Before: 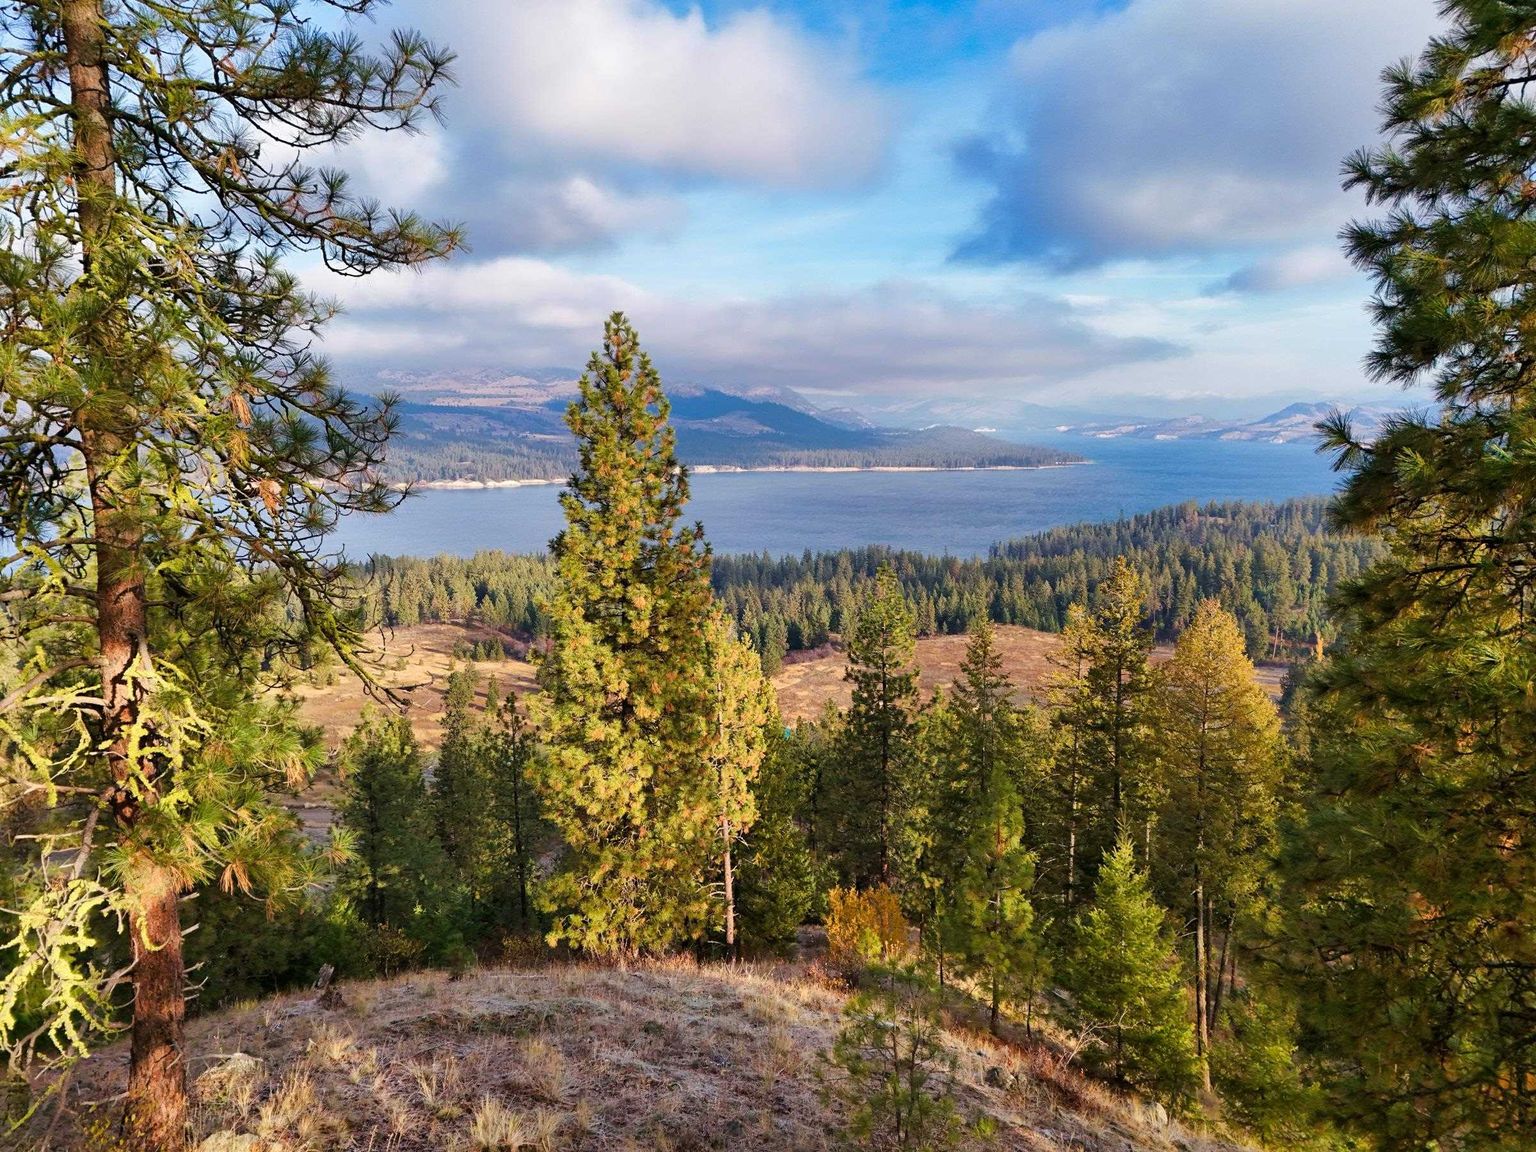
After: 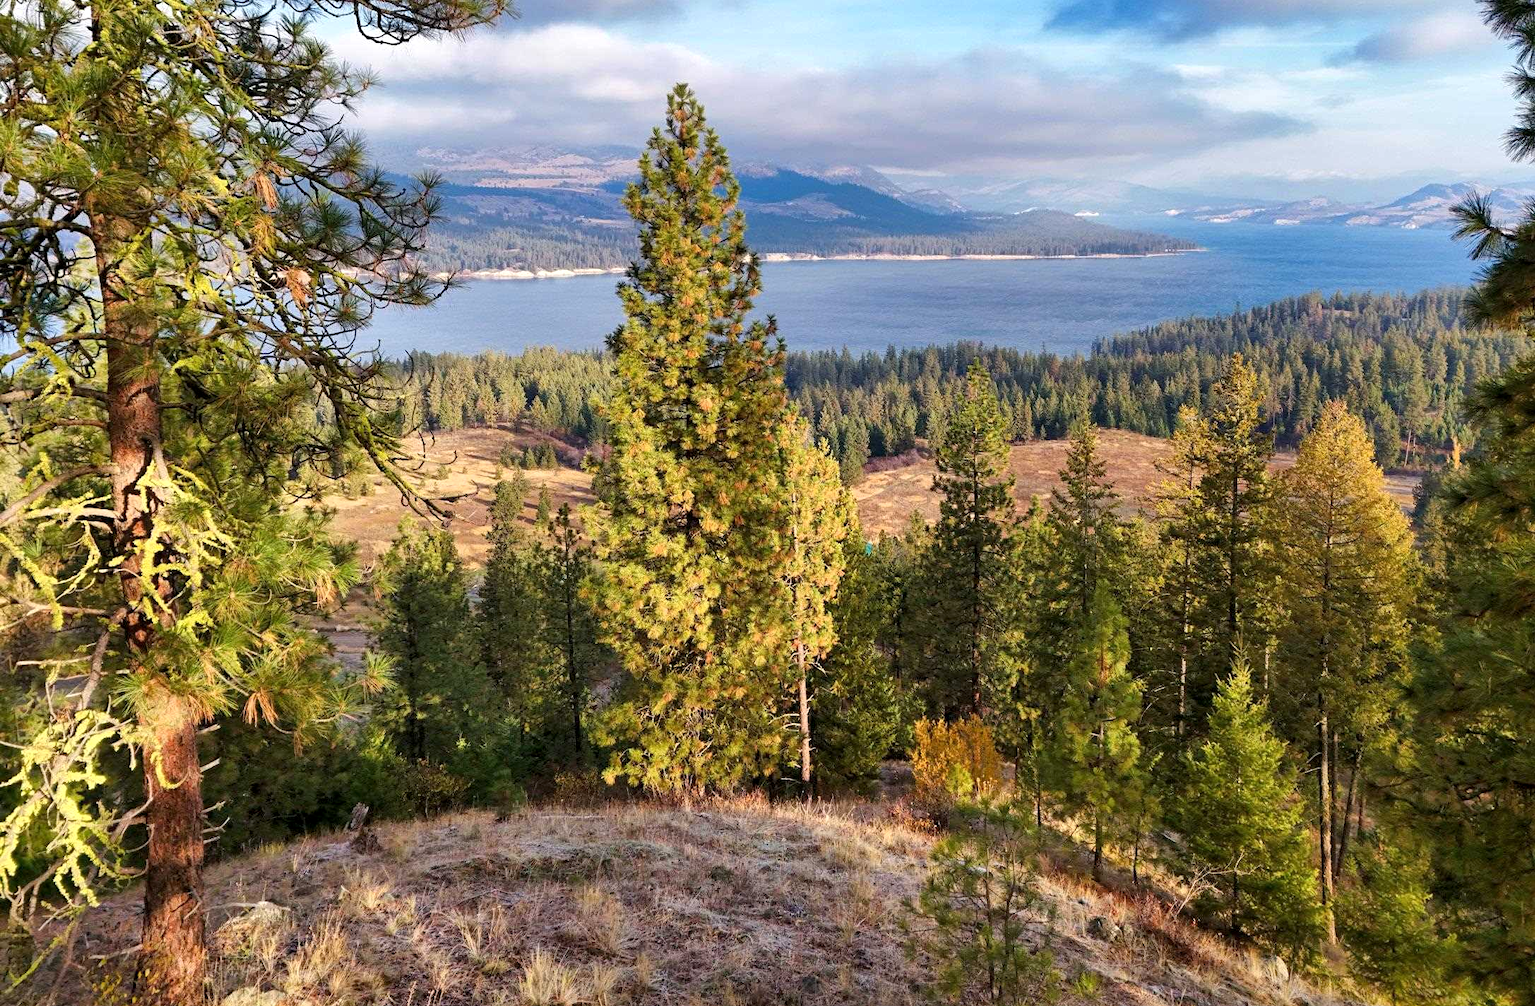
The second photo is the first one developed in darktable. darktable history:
exposure: exposure 0.128 EV, compensate highlight preservation false
local contrast: highlights 105%, shadows 100%, detail 120%, midtone range 0.2
crop: top 20.501%, right 9.348%, bottom 0.29%
